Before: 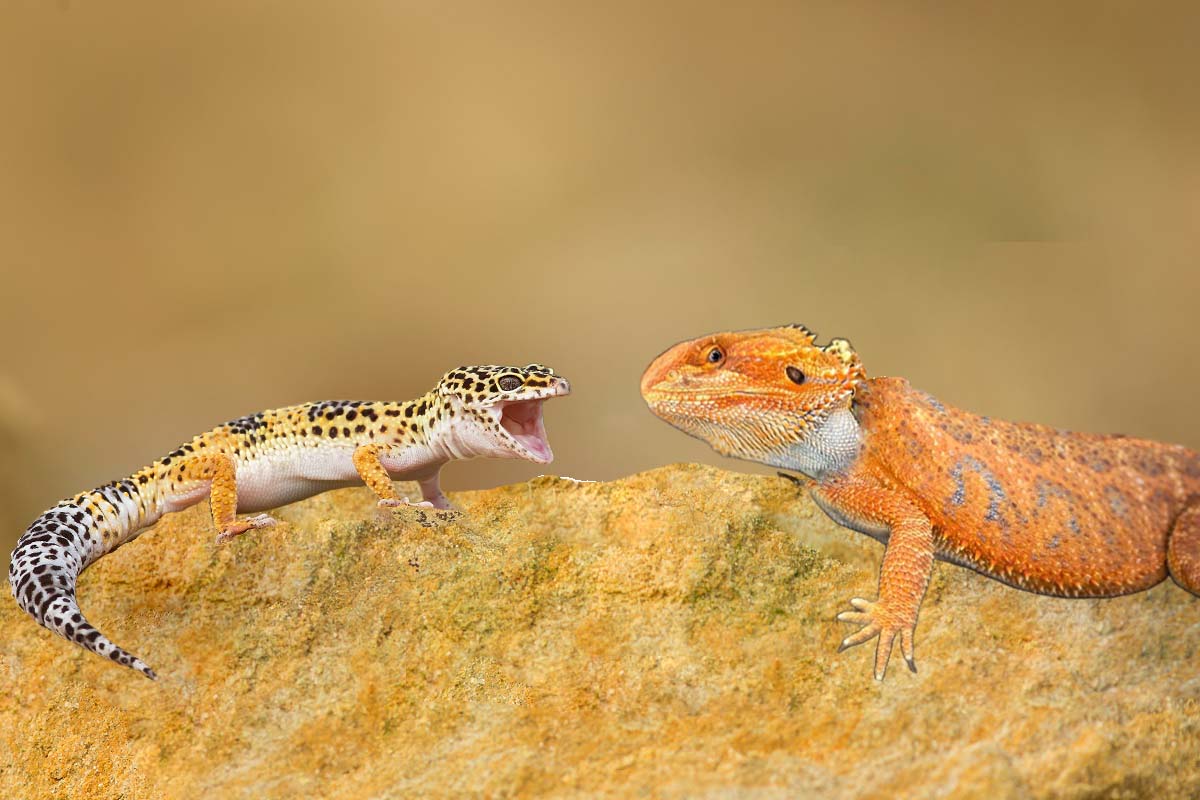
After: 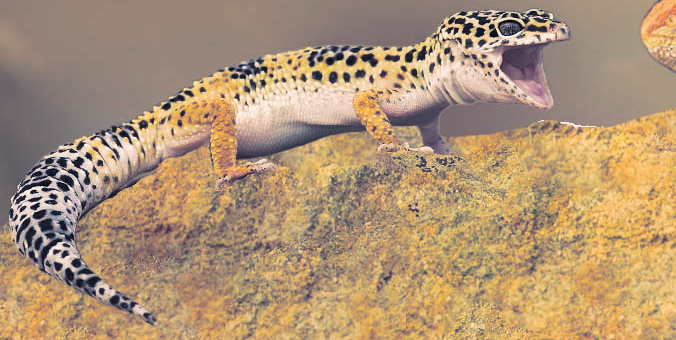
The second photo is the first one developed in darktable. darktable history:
crop: top 44.483%, right 43.593%, bottom 12.892%
split-toning: shadows › hue 226.8°, shadows › saturation 0.56, highlights › hue 28.8°, balance -40, compress 0%
